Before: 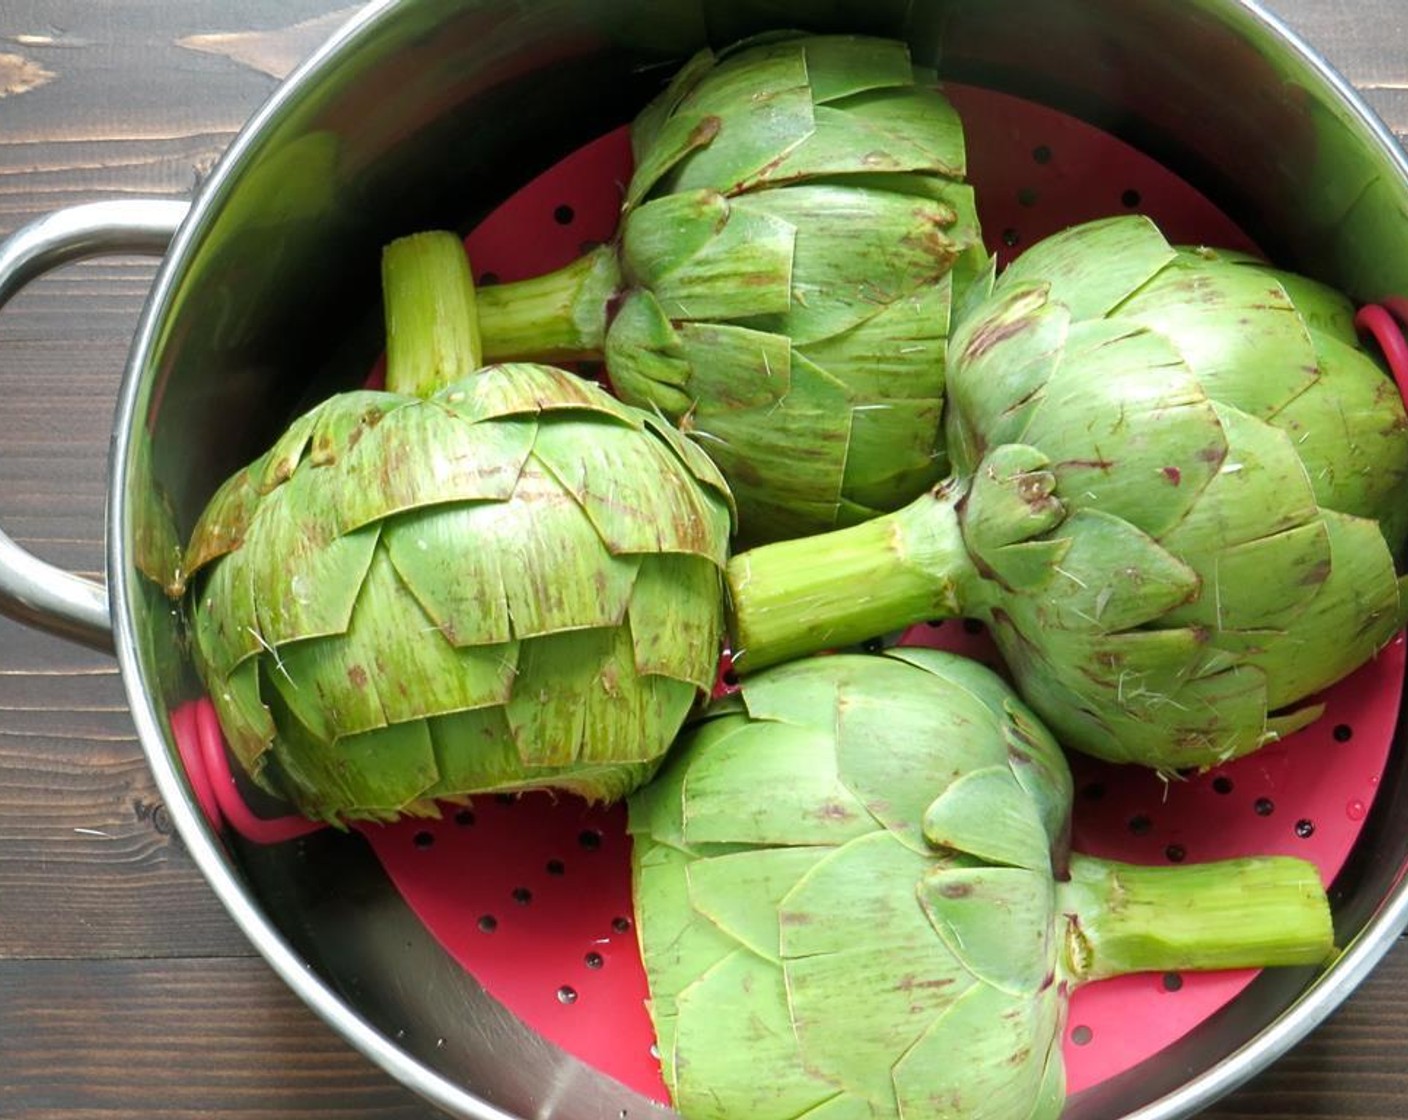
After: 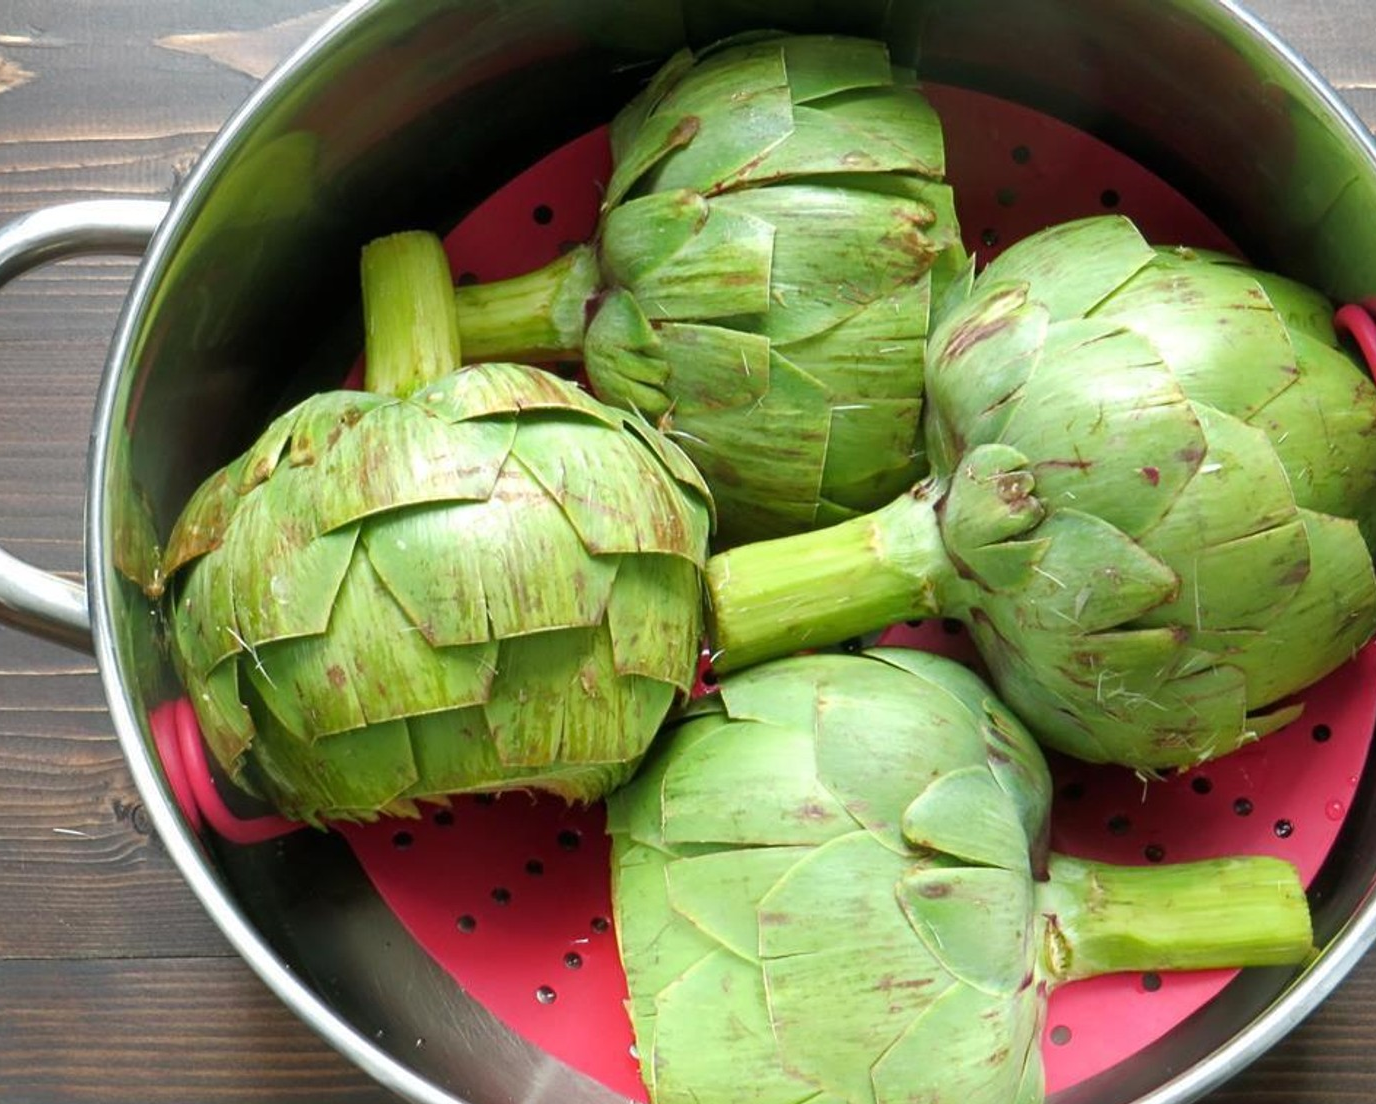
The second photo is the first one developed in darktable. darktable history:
crop and rotate: left 1.522%, right 0.705%, bottom 1.405%
